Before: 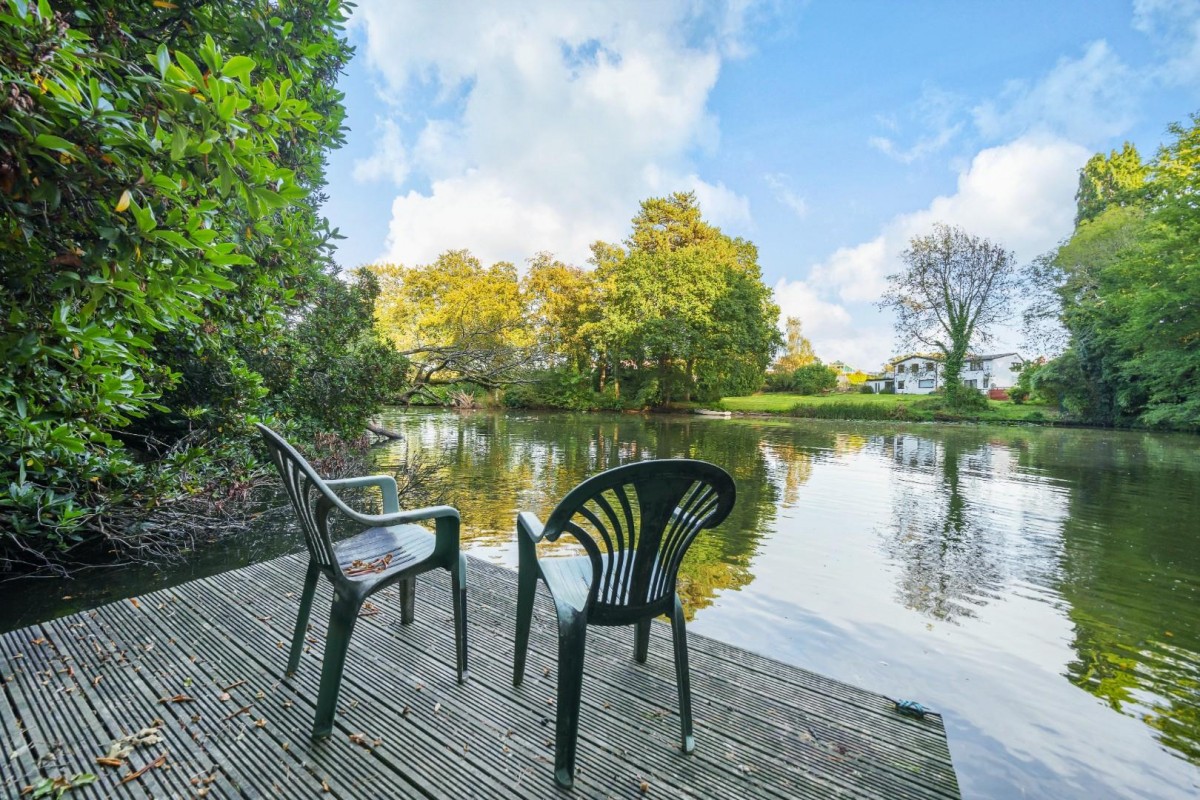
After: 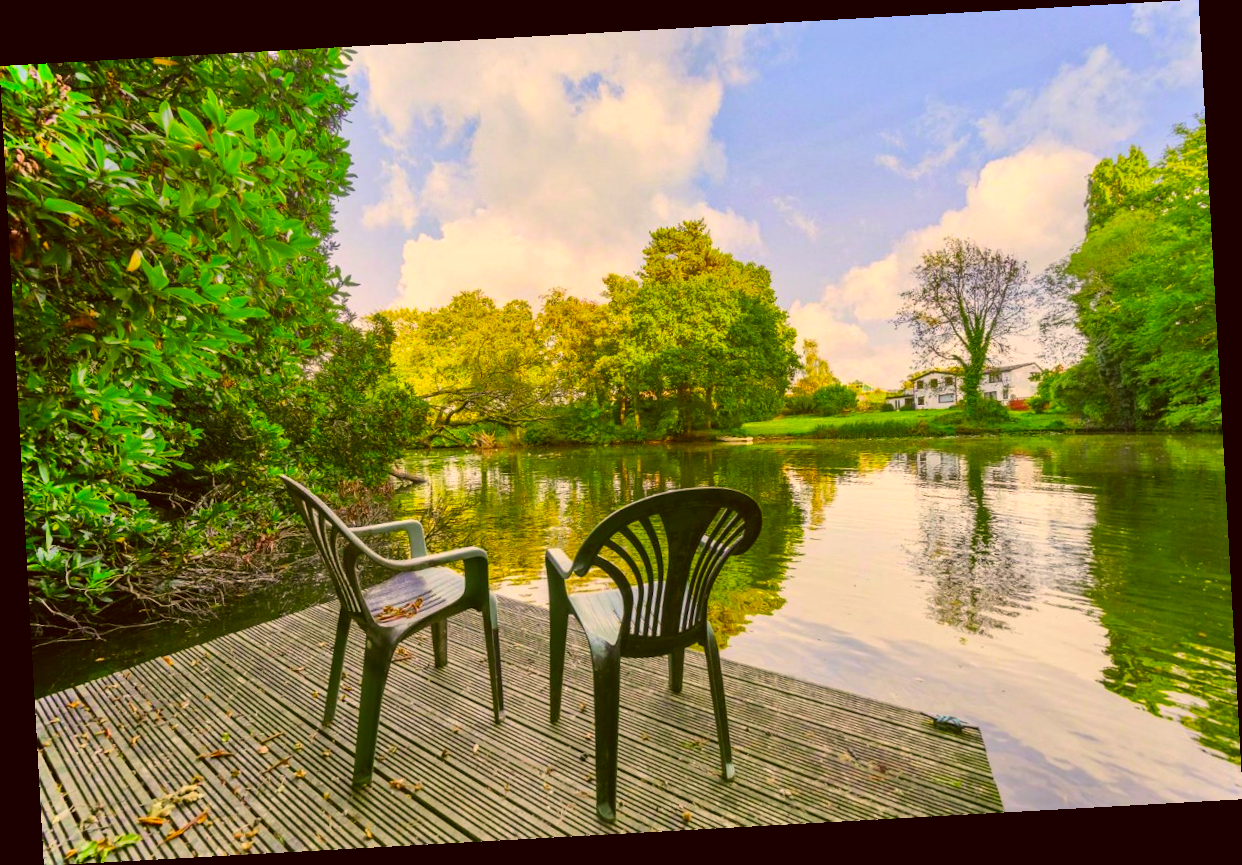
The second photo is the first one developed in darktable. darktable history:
white balance: red 0.924, blue 1.095
rotate and perspective: rotation -3.18°, automatic cropping off
shadows and highlights: low approximation 0.01, soften with gaussian
color correction: highlights a* 10.44, highlights b* 30.04, shadows a* 2.73, shadows b* 17.51, saturation 1.72
